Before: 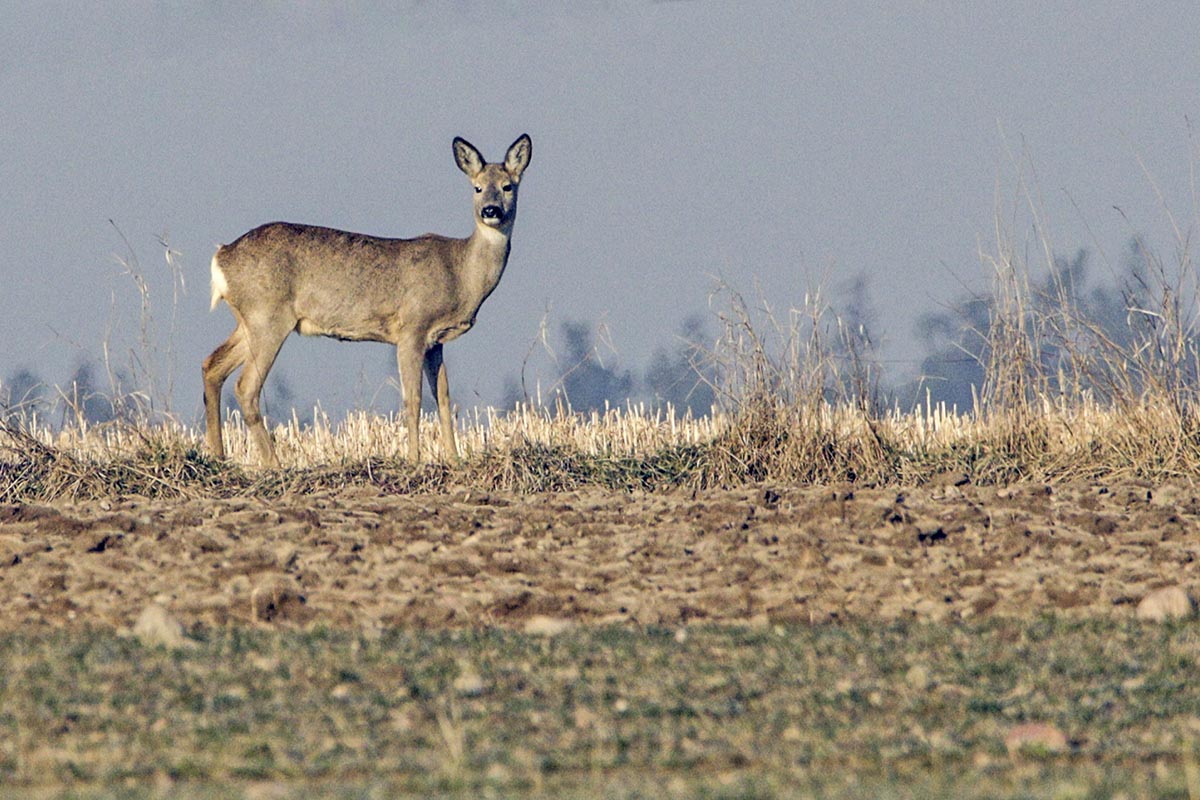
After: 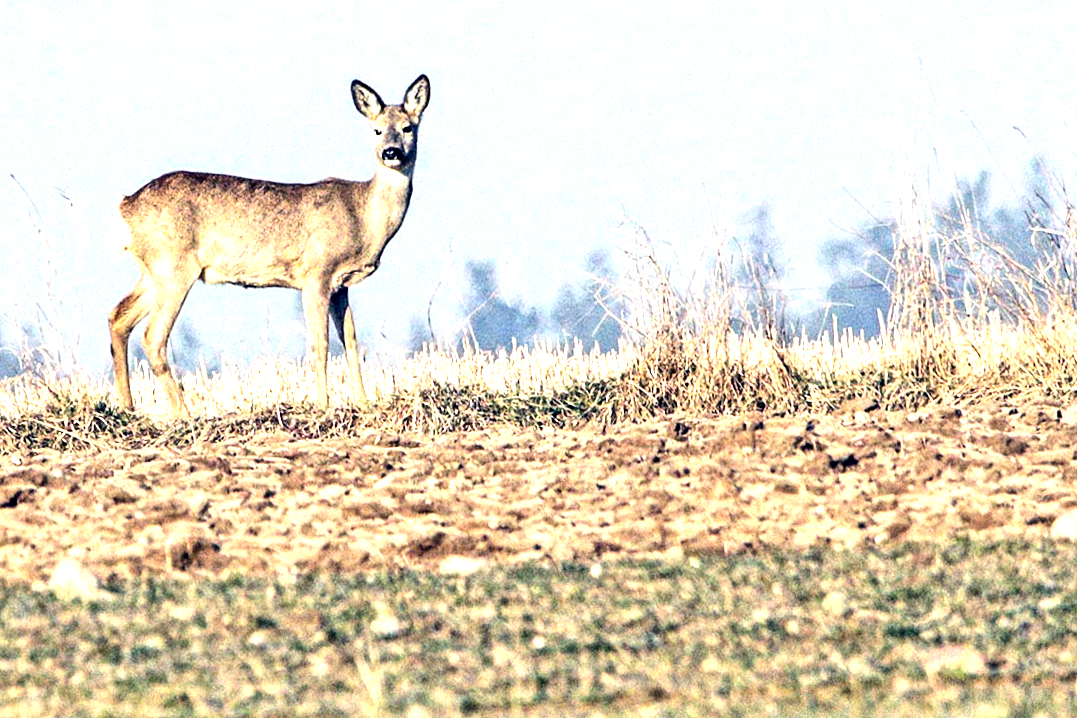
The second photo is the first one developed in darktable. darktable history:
tone equalizer: -8 EV -1.08 EV, -7 EV -1.01 EV, -6 EV -0.867 EV, -5 EV -0.578 EV, -3 EV 0.578 EV, -2 EV 0.867 EV, -1 EV 1.01 EV, +0 EV 1.08 EV, edges refinement/feathering 500, mask exposure compensation -1.57 EV, preserve details no
crop and rotate: angle 1.96°, left 5.673%, top 5.673%
exposure: exposure 0.6 EV, compensate highlight preservation false
